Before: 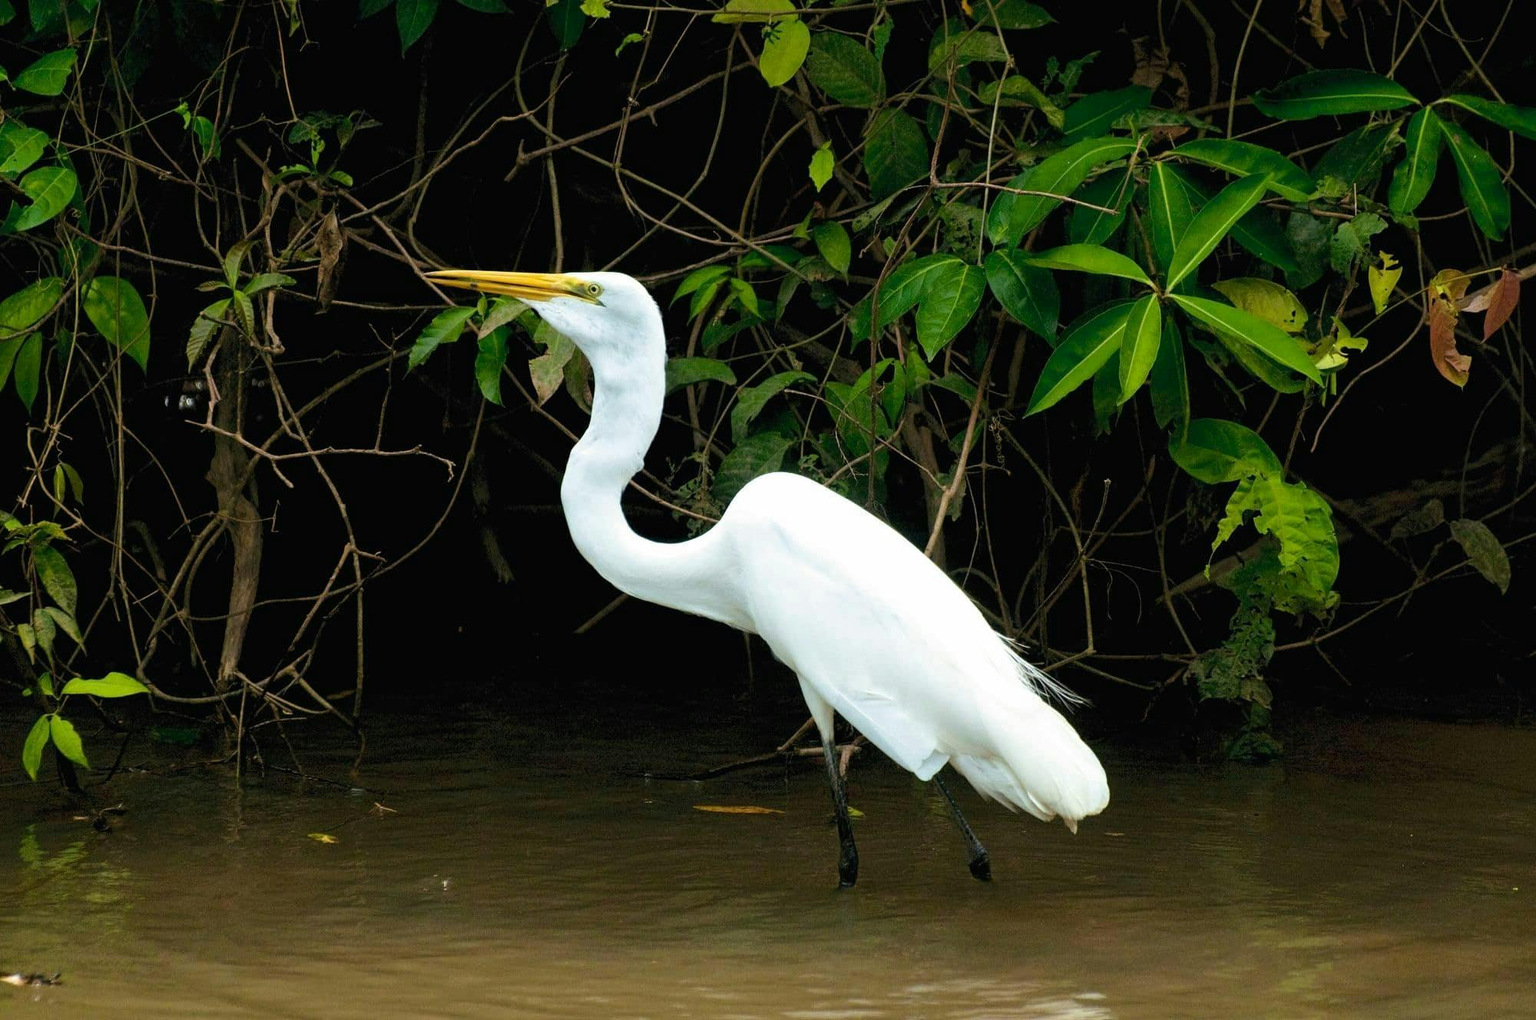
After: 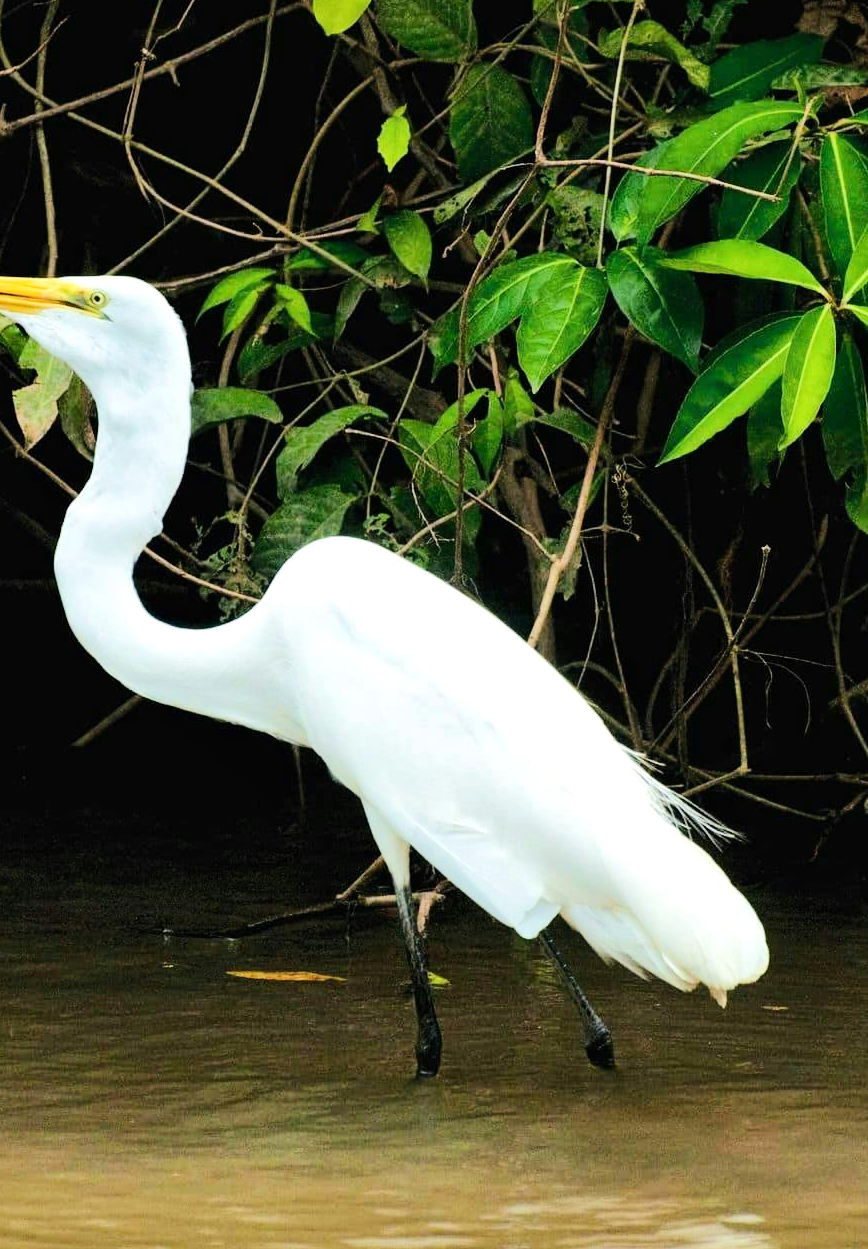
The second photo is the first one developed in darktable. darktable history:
crop: left 33.803%, top 5.928%, right 22.751%
base curve: curves: ch0 [(0, 0) (0.472, 0.508) (1, 1)], preserve colors none
shadows and highlights: shadows 20.86, highlights -82.33, soften with gaussian
tone equalizer: -7 EV 0.15 EV, -6 EV 0.64 EV, -5 EV 1.15 EV, -4 EV 1.33 EV, -3 EV 1.15 EV, -2 EV 0.6 EV, -1 EV 0.165 EV, edges refinement/feathering 500, mask exposure compensation -1.57 EV, preserve details no
